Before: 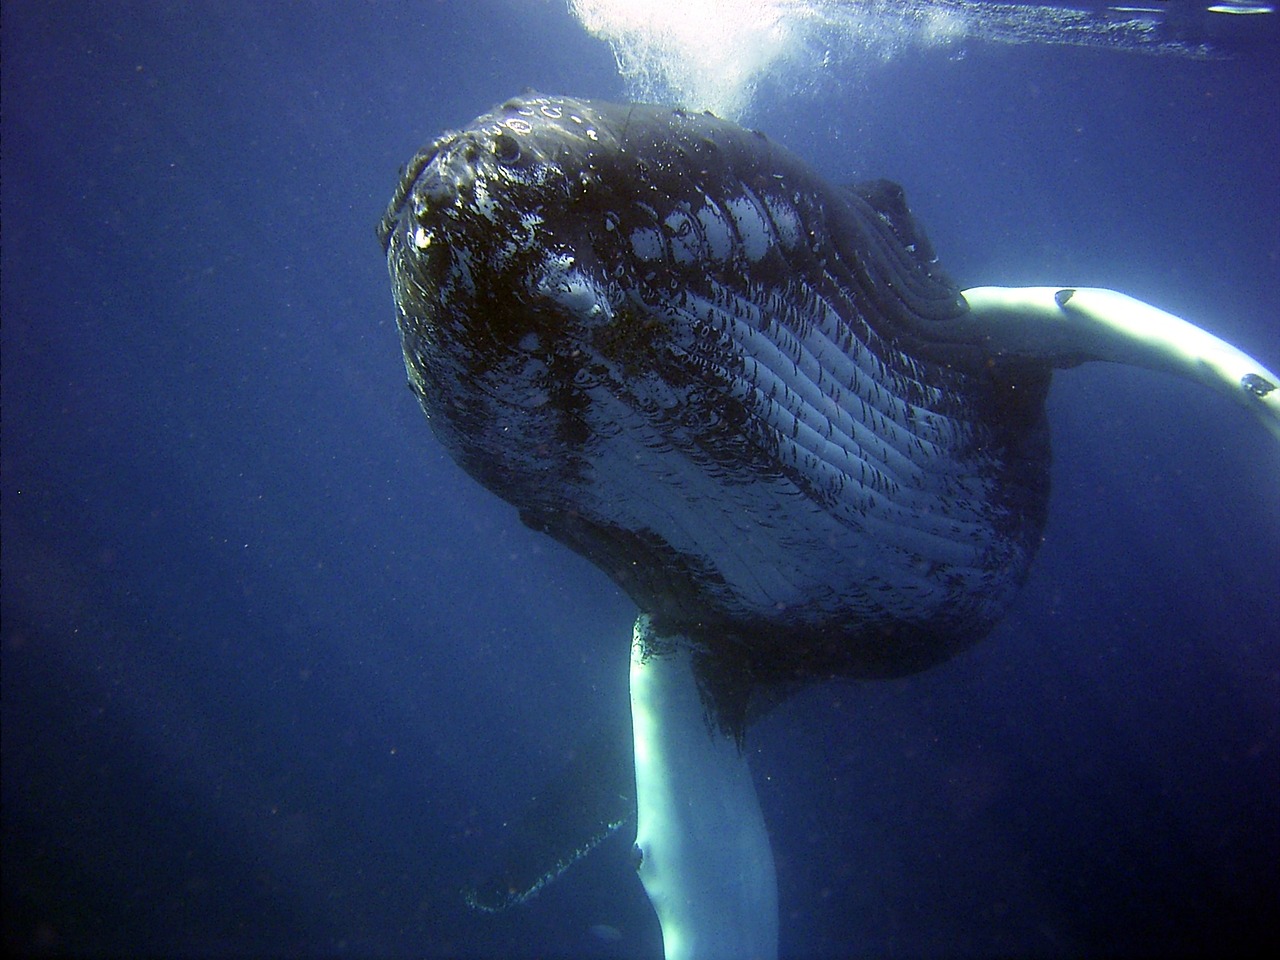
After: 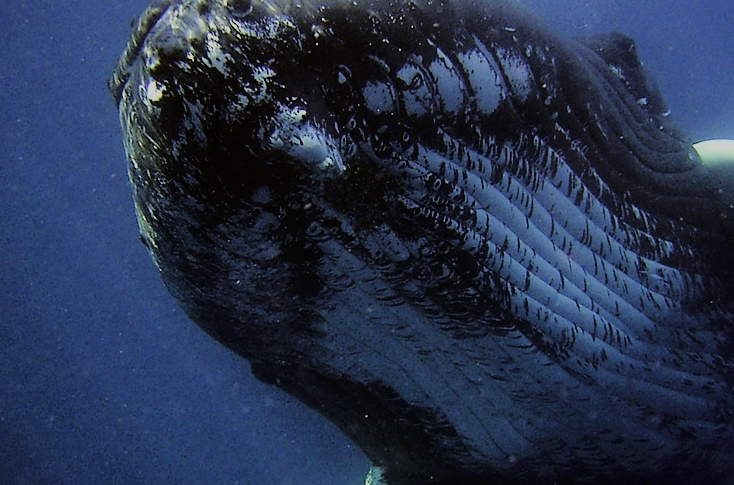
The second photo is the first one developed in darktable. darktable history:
tone curve: curves: ch0 [(0, 0.009) (0.105, 0.054) (0.195, 0.132) (0.289, 0.278) (0.384, 0.391) (0.513, 0.53) (0.66, 0.667) (0.895, 0.863) (1, 0.919)]; ch1 [(0, 0) (0.161, 0.092) (0.35, 0.33) (0.403, 0.395) (0.456, 0.469) (0.502, 0.499) (0.519, 0.514) (0.576, 0.584) (0.642, 0.658) (0.701, 0.742) (1, 0.942)]; ch2 [(0, 0) (0.371, 0.362) (0.437, 0.437) (0.501, 0.5) (0.53, 0.528) (0.569, 0.564) (0.619, 0.58) (0.883, 0.752) (1, 0.929)], color space Lab, linked channels, preserve colors none
filmic rgb: black relative exposure -7.65 EV, white relative exposure 4.56 EV, hardness 3.61
crop: left 20.962%, top 15.356%, right 21.647%, bottom 34.104%
